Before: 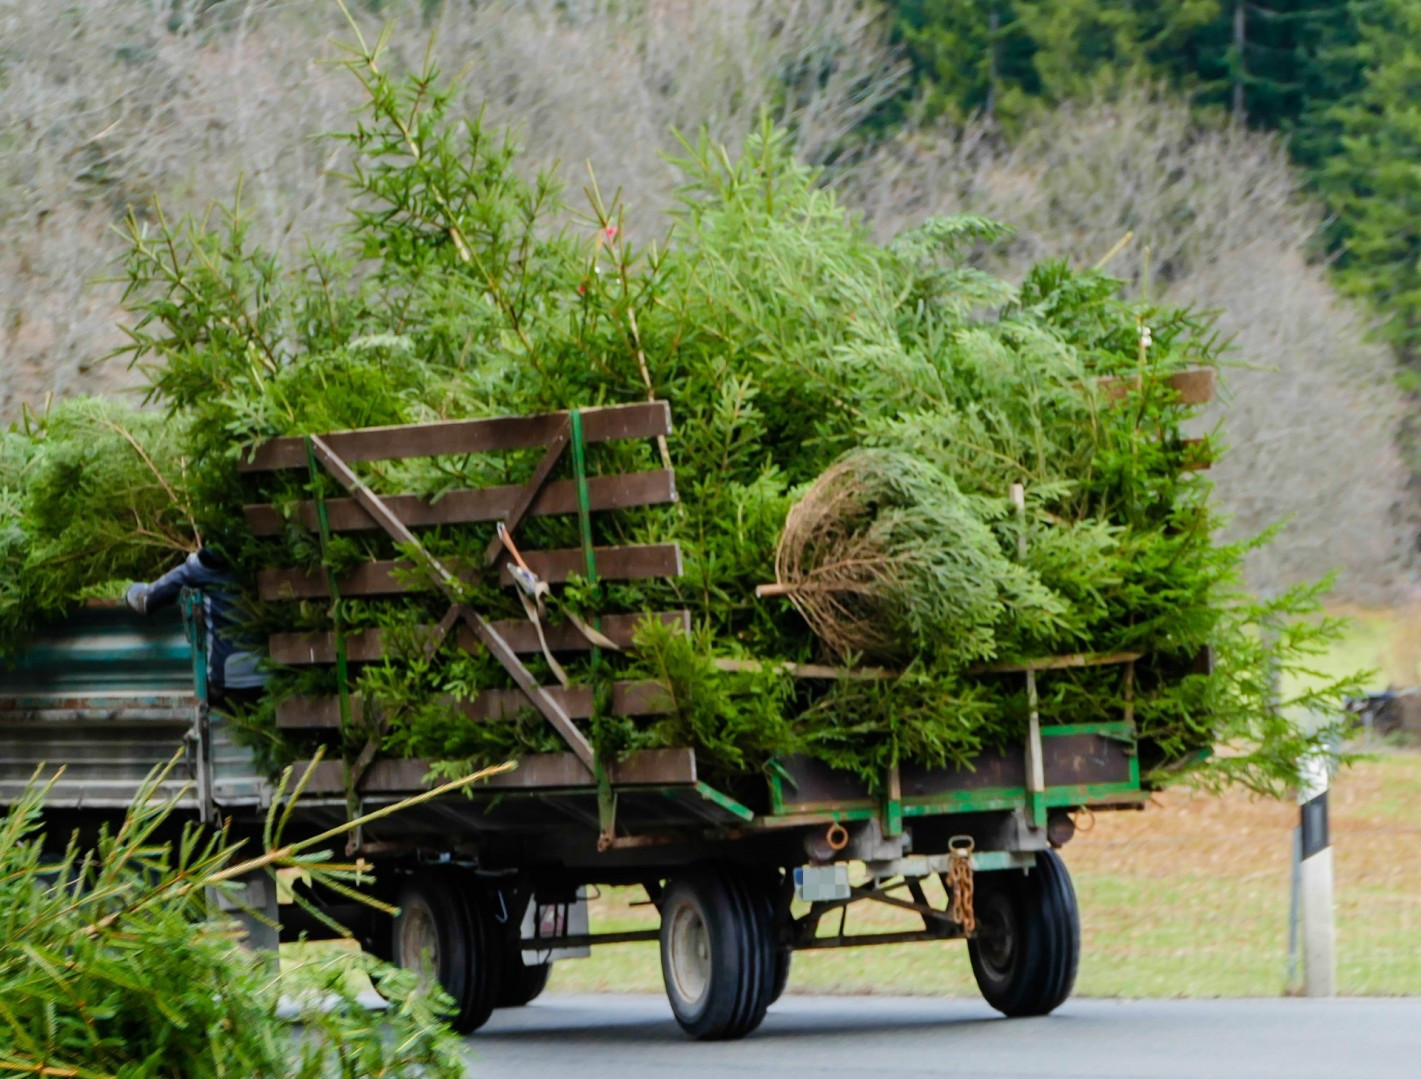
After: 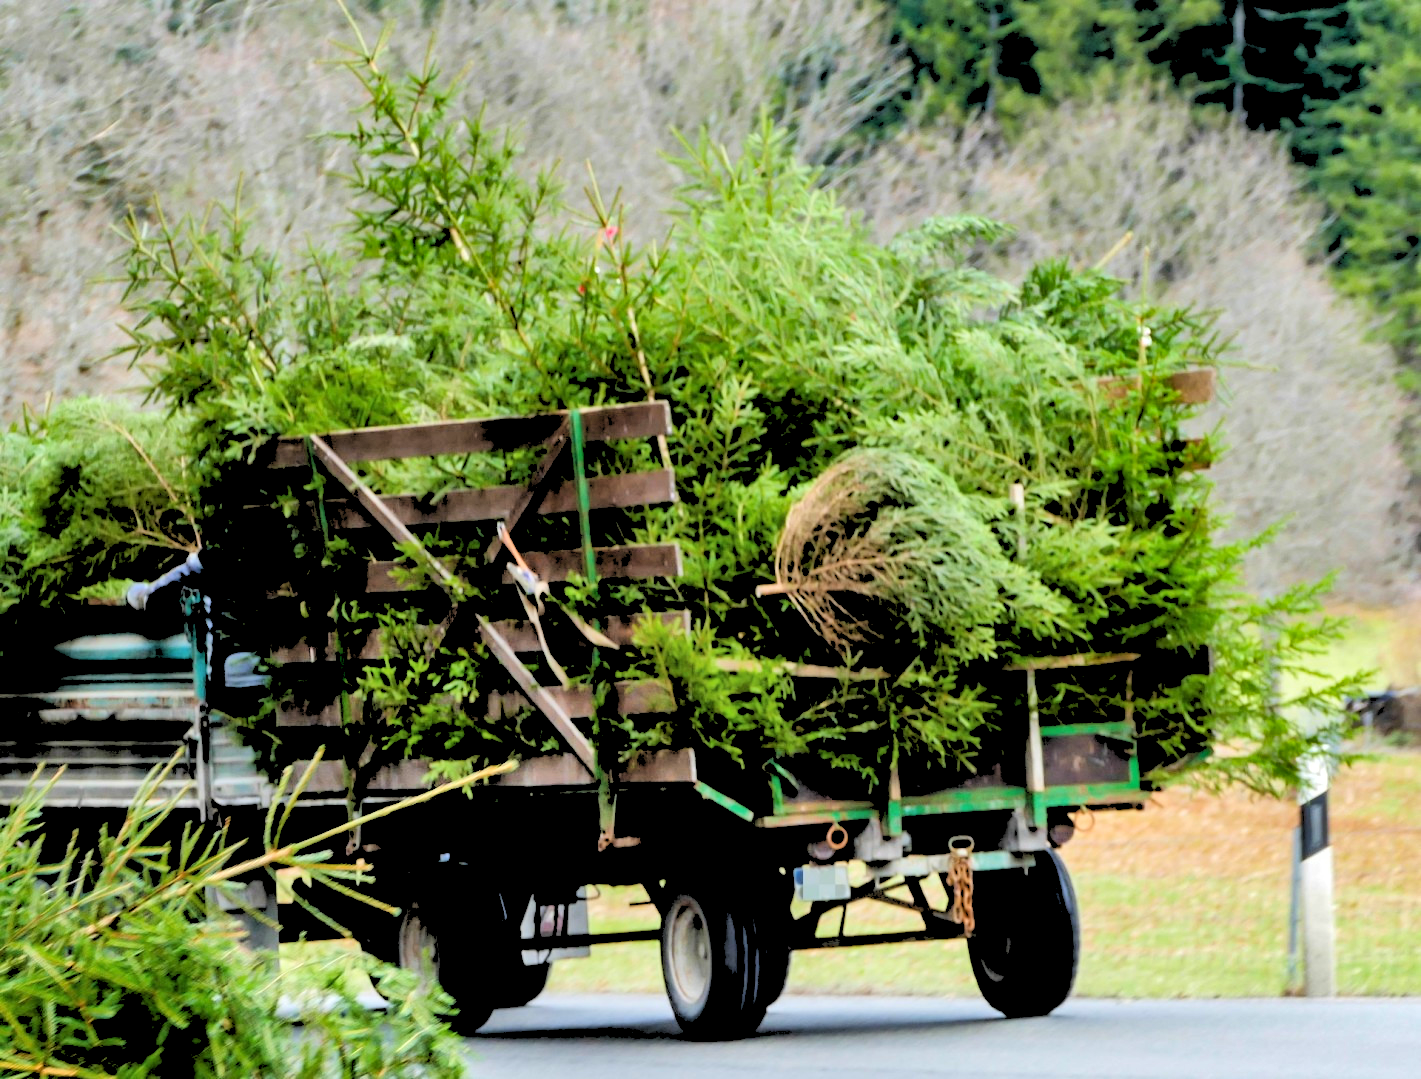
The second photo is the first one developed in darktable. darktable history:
shadows and highlights: low approximation 0.01, soften with gaussian
tone equalizer: -8 EV -0.417 EV, -7 EV -0.389 EV, -6 EV -0.333 EV, -5 EV -0.222 EV, -3 EV 0.222 EV, -2 EV 0.333 EV, -1 EV 0.389 EV, +0 EV 0.417 EV, edges refinement/feathering 500, mask exposure compensation -1.57 EV, preserve details no
rgb levels: levels [[0.027, 0.429, 0.996], [0, 0.5, 1], [0, 0.5, 1]]
